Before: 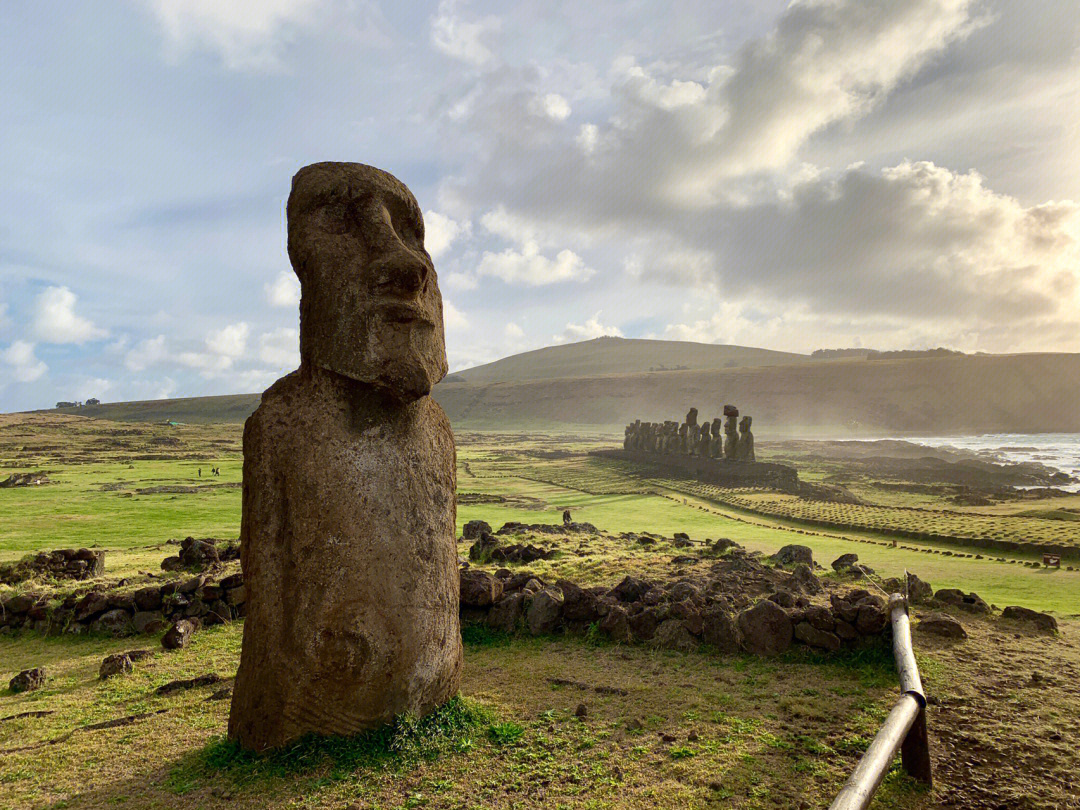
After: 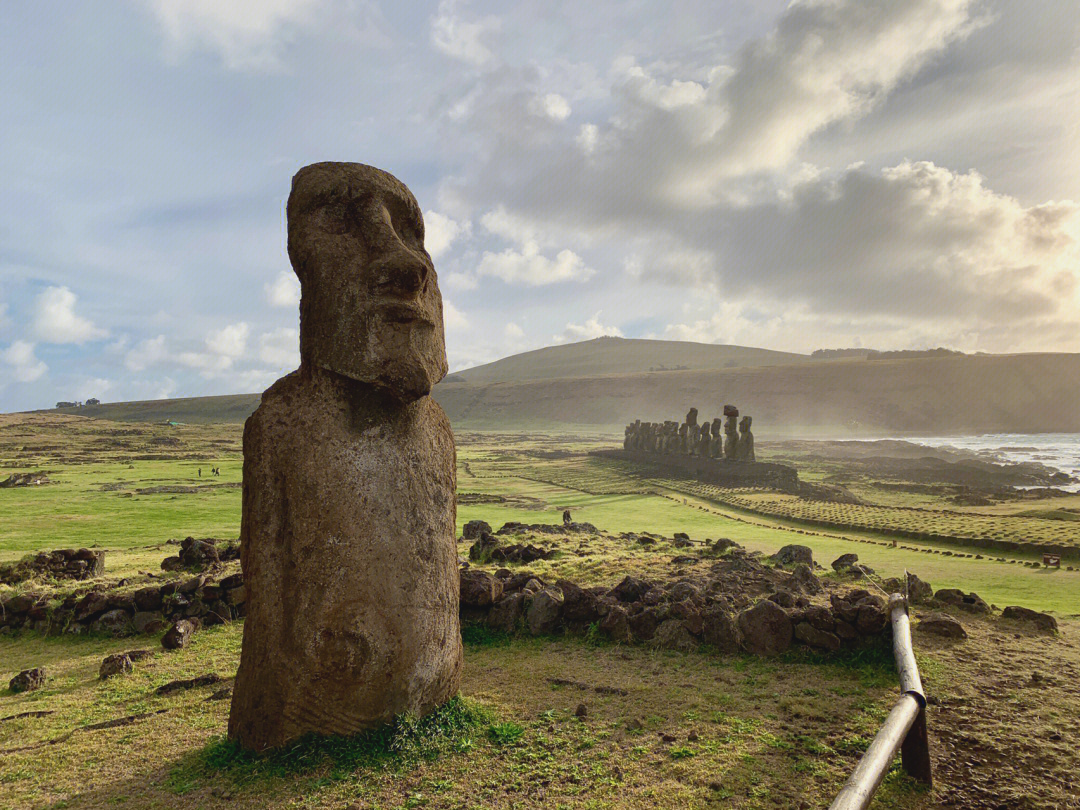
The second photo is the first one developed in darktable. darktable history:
contrast brightness saturation: contrast -0.102, saturation -0.104
